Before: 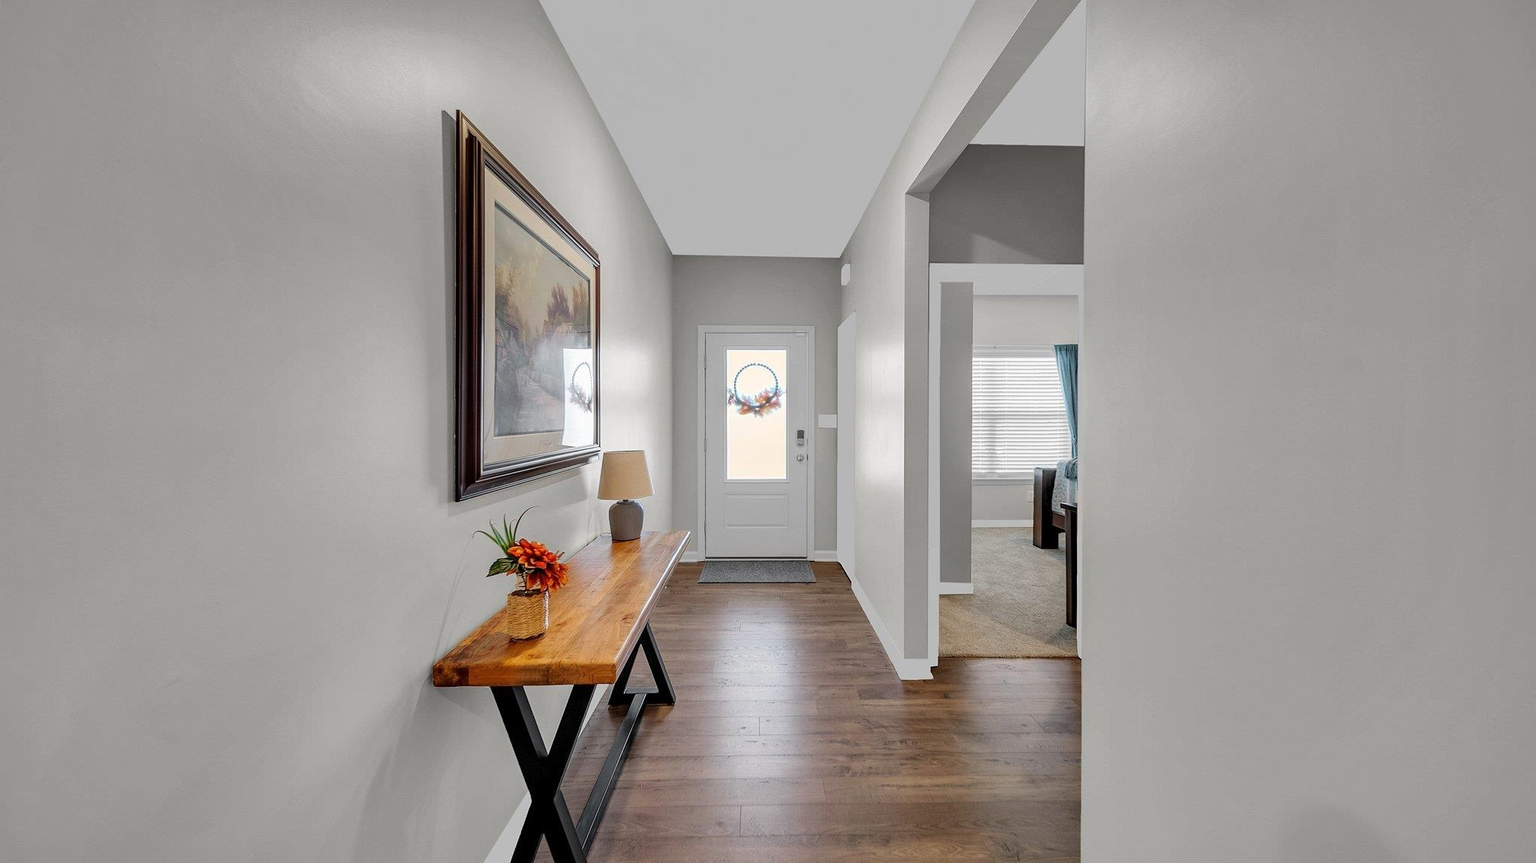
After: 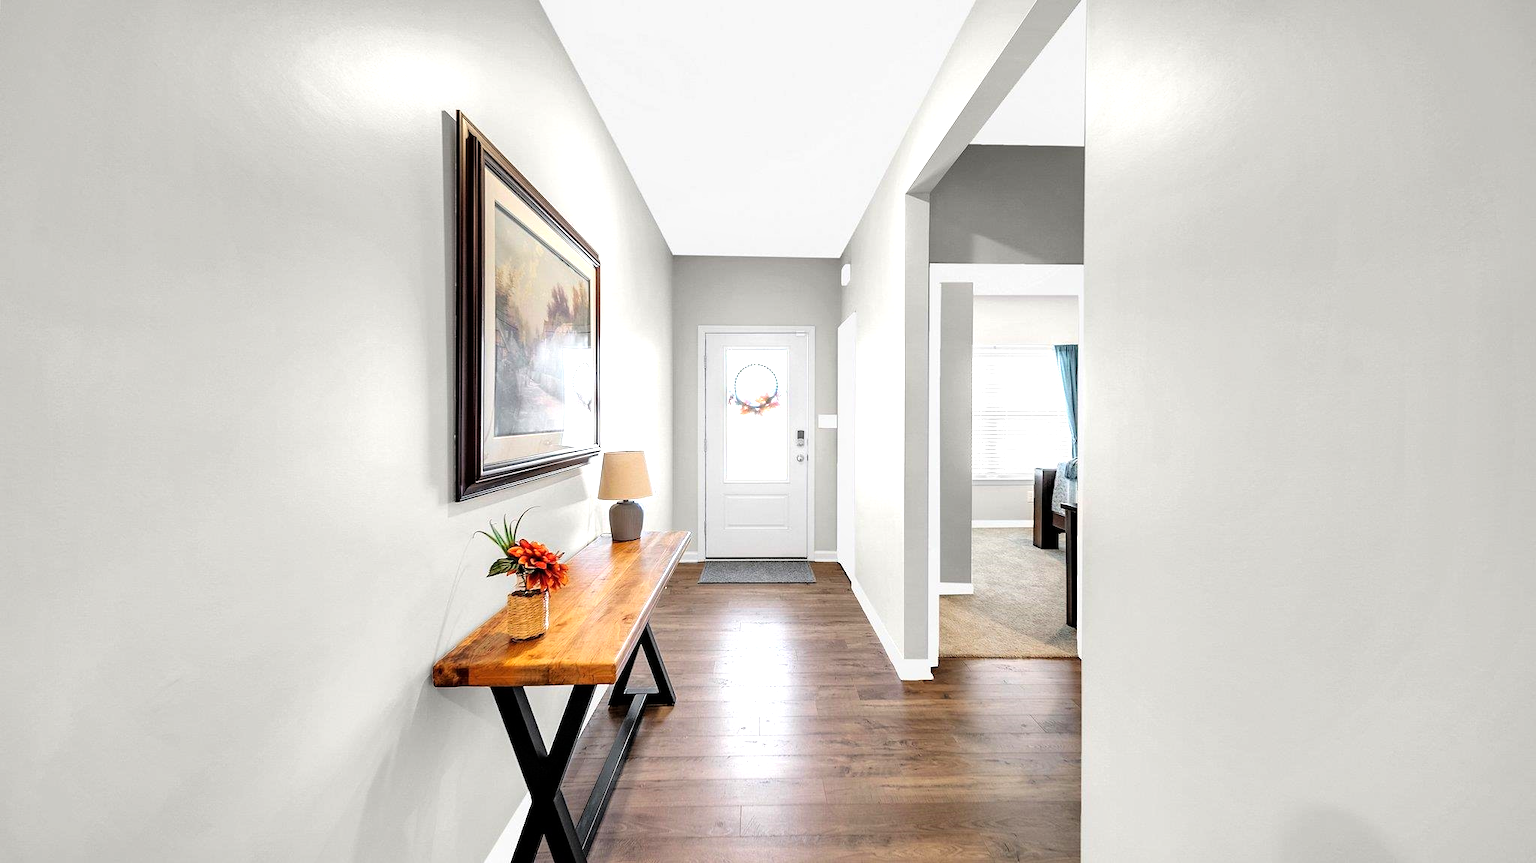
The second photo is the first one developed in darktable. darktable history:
tone equalizer: -8 EV -1.05 EV, -7 EV -1.01 EV, -6 EV -0.902 EV, -5 EV -0.588 EV, -3 EV 0.562 EV, -2 EV 0.842 EV, -1 EV 0.998 EV, +0 EV 1.08 EV, mask exposure compensation -0.494 EV
